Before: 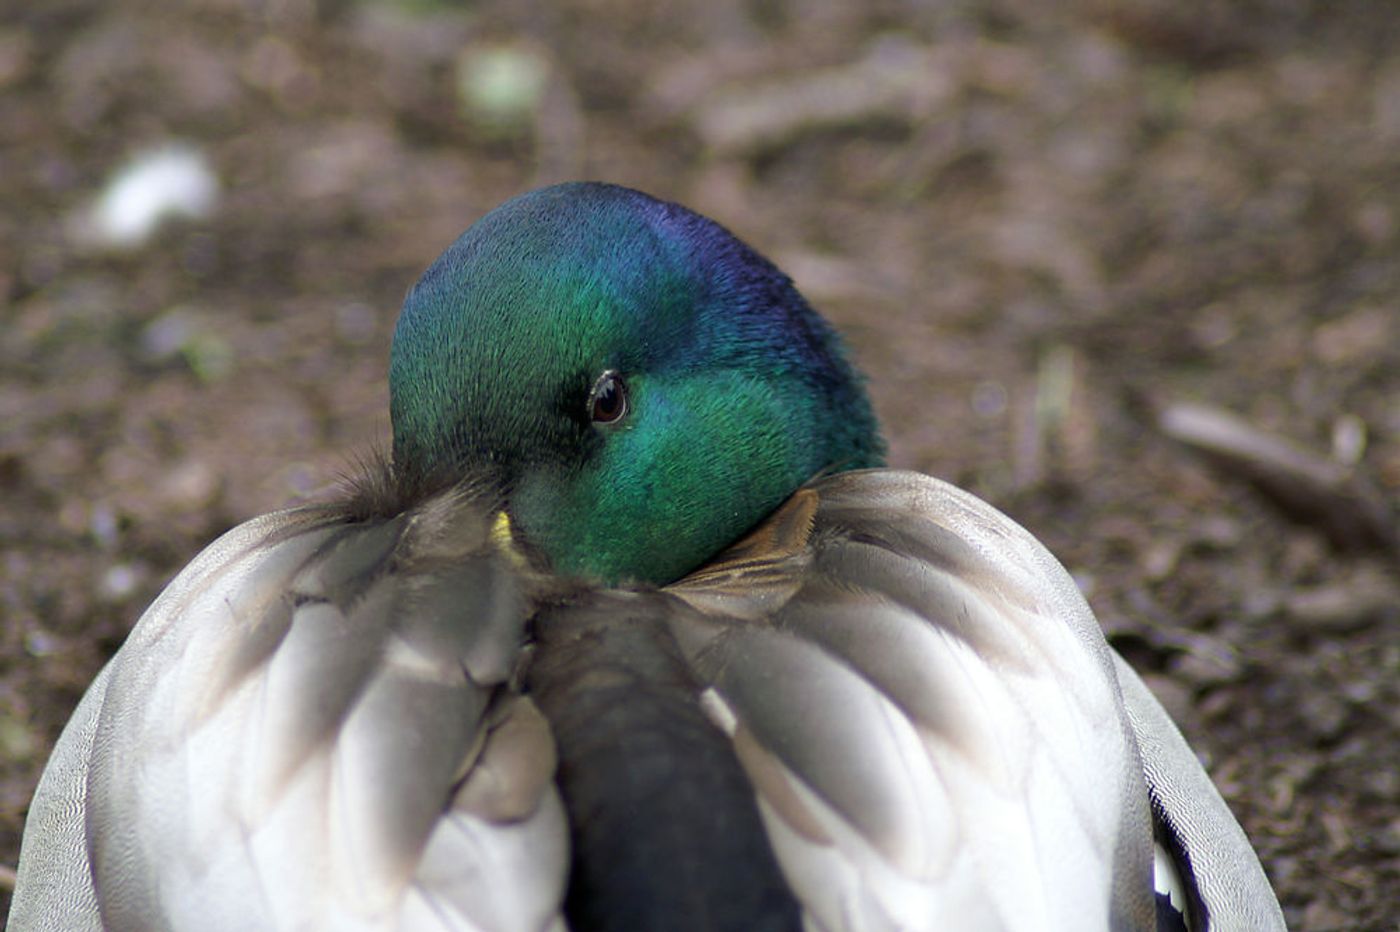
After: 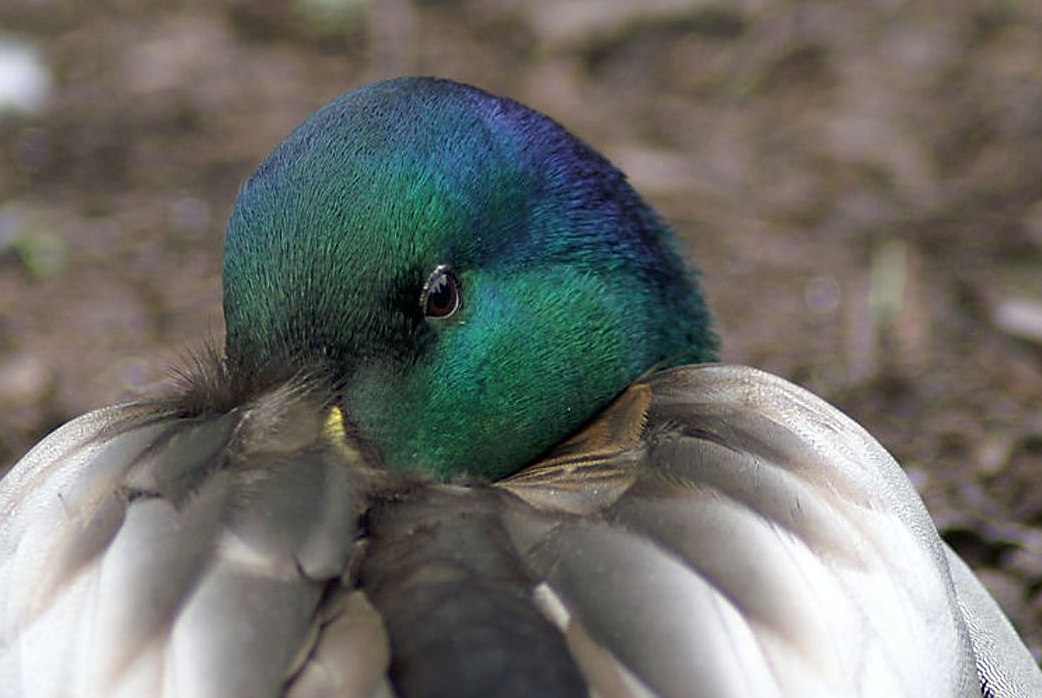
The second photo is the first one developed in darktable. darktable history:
crop and rotate: left 11.964%, top 11.365%, right 13.583%, bottom 13.729%
sharpen: on, module defaults
